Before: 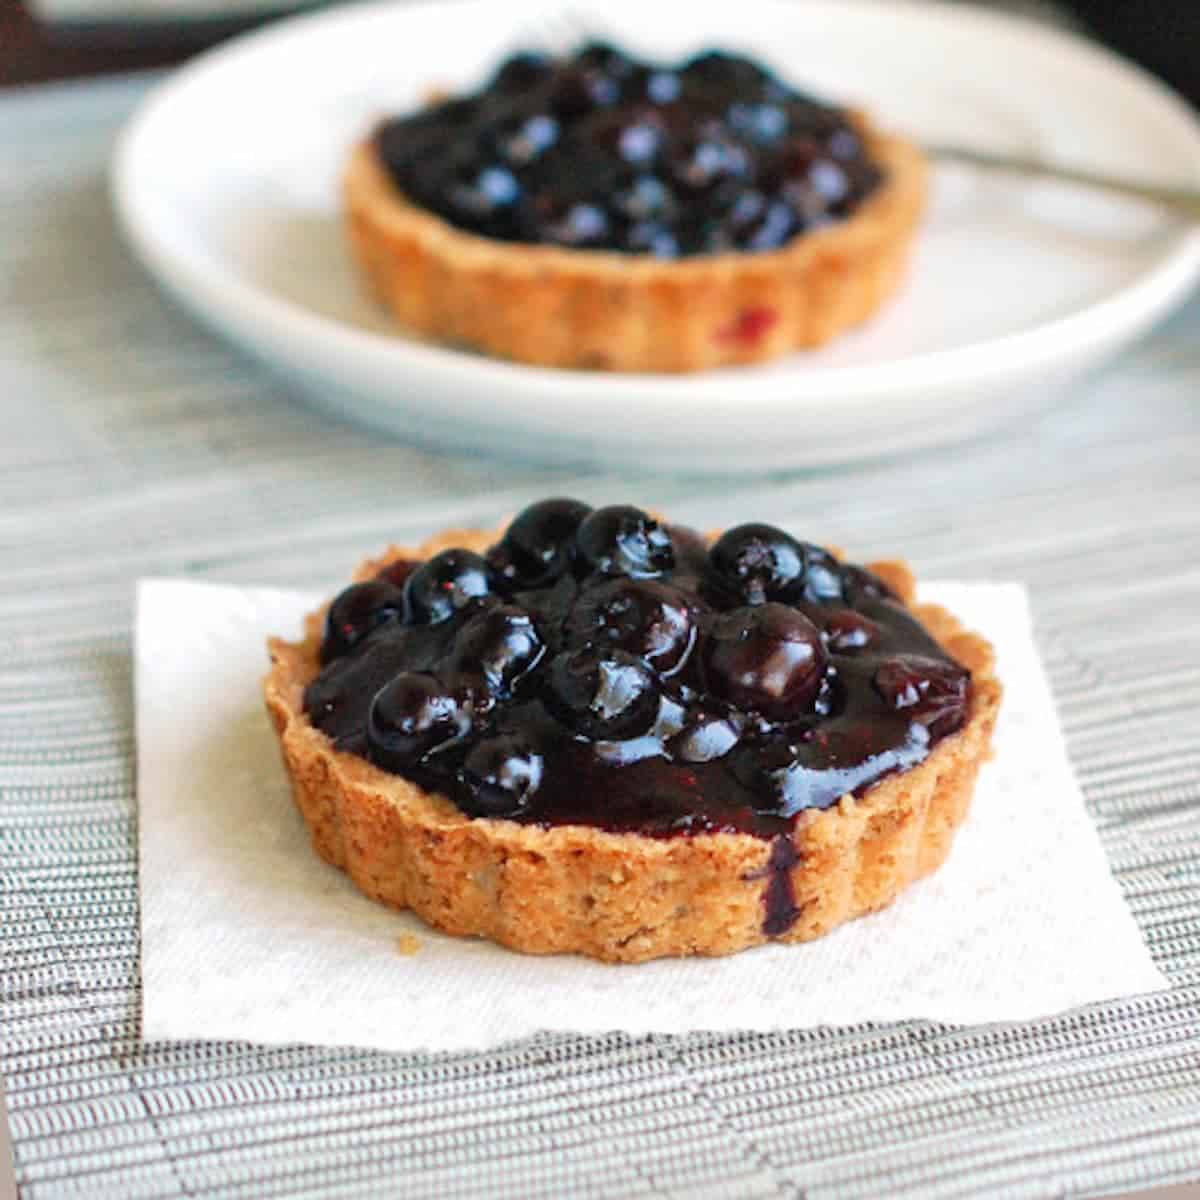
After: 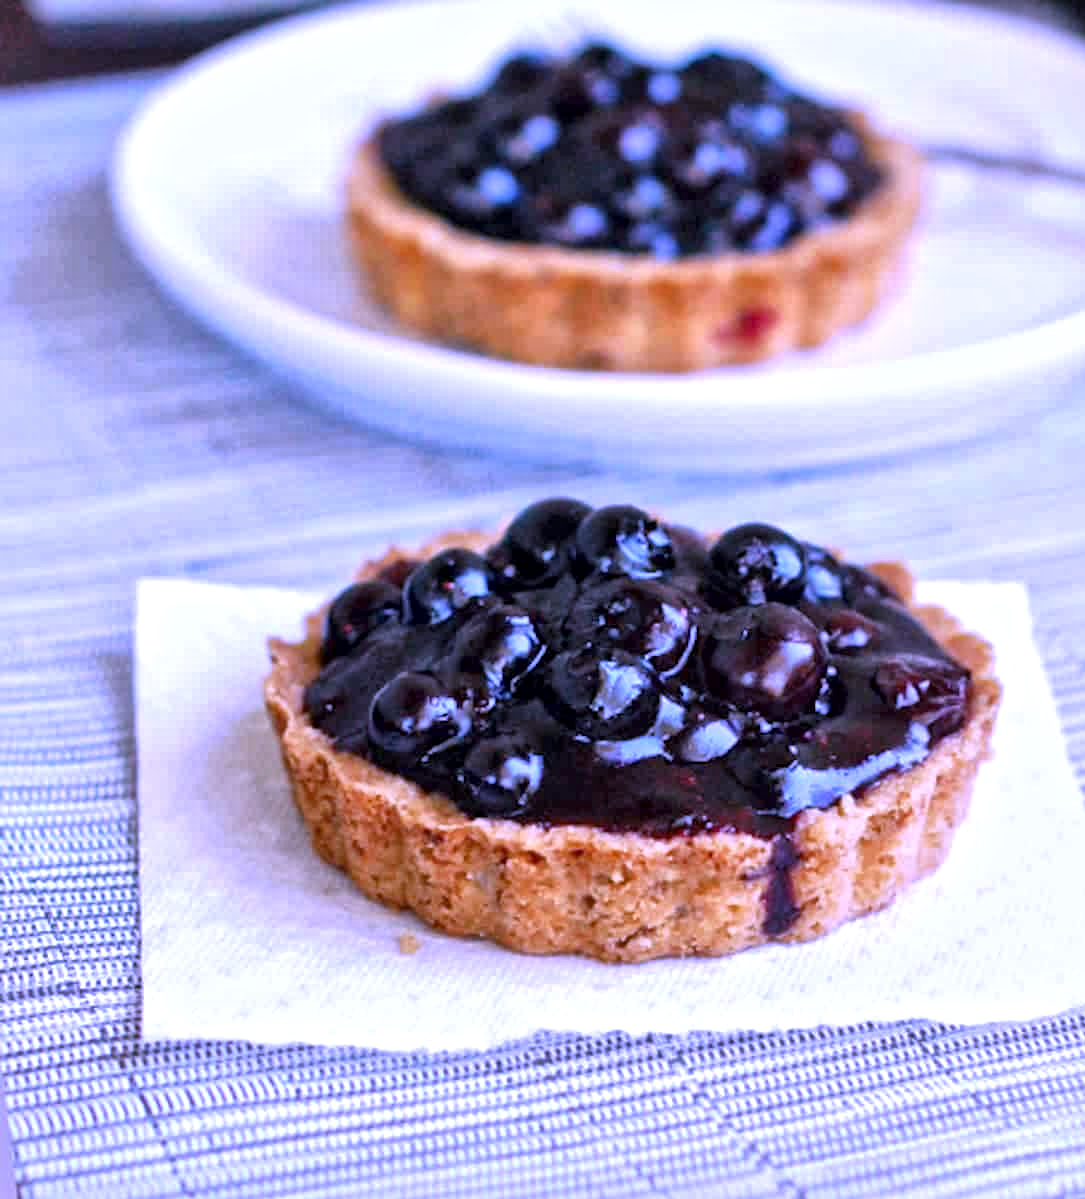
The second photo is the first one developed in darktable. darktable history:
exposure: exposure 0 EV, compensate highlight preservation false
local contrast: mode bilateral grid, contrast 20, coarseness 19, detail 163%, midtone range 0.2
white balance: red 0.98, blue 1.61
crop: right 9.509%, bottom 0.031%
